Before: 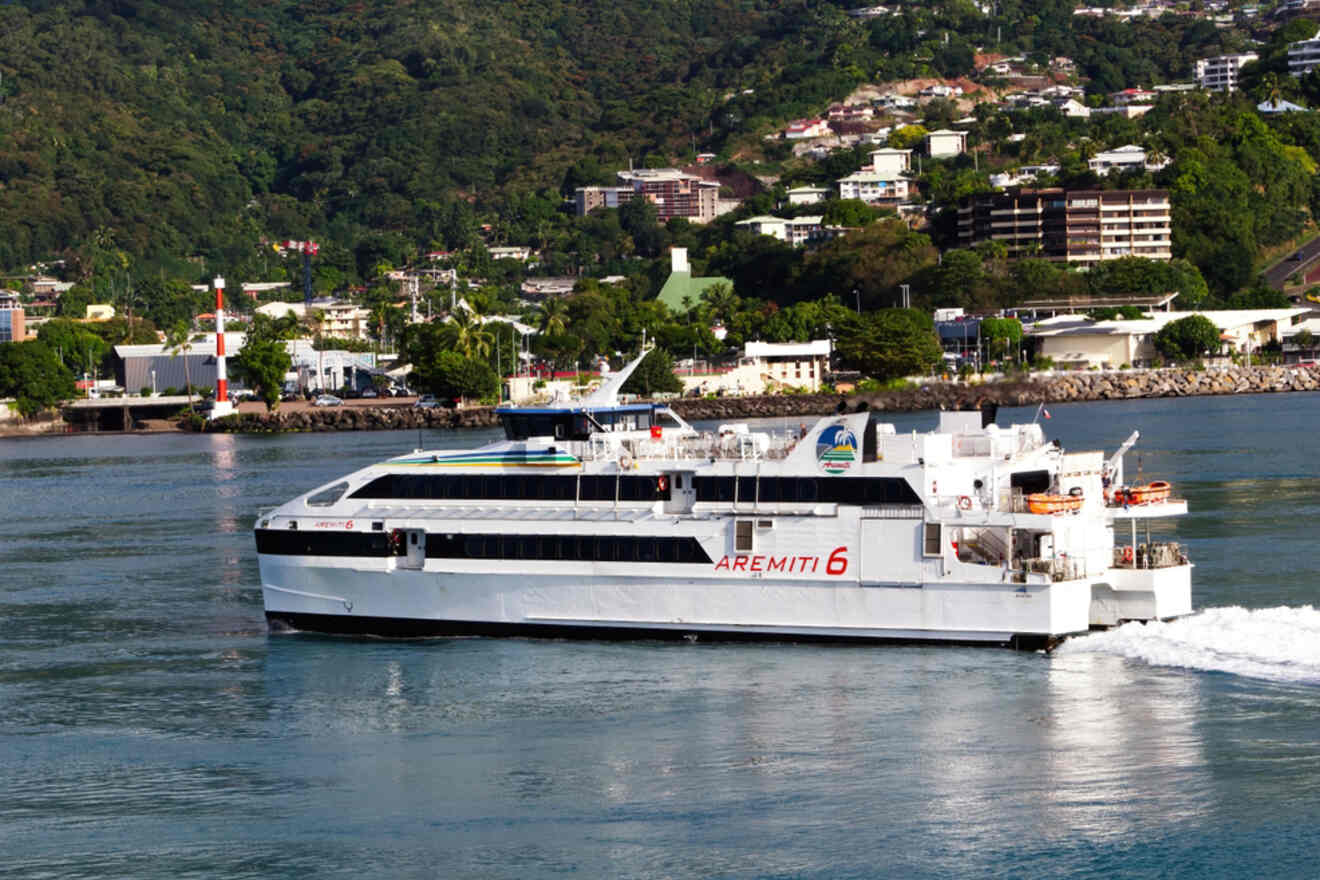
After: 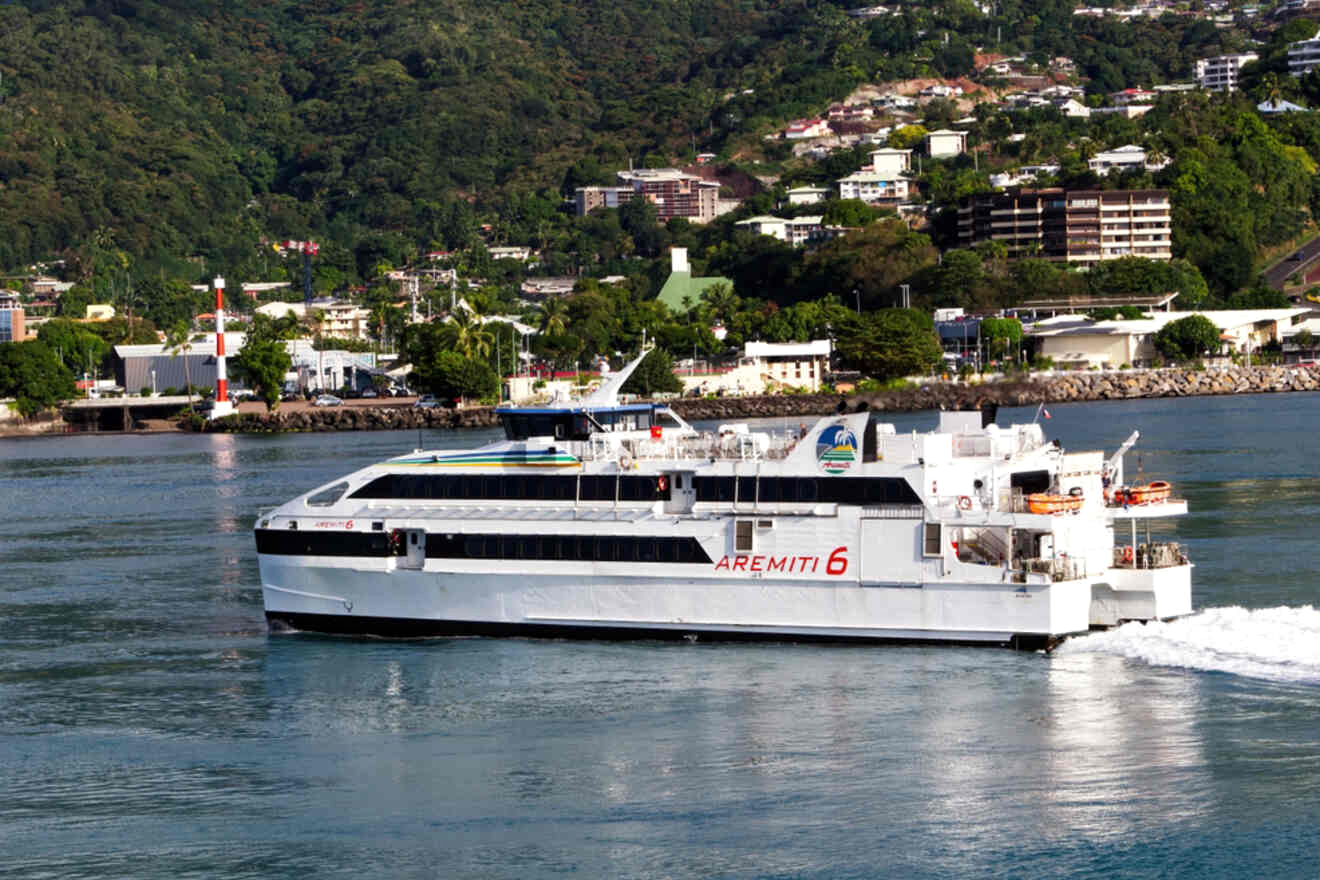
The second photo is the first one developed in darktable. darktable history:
local contrast: highlights 102%, shadows 98%, detail 119%, midtone range 0.2
